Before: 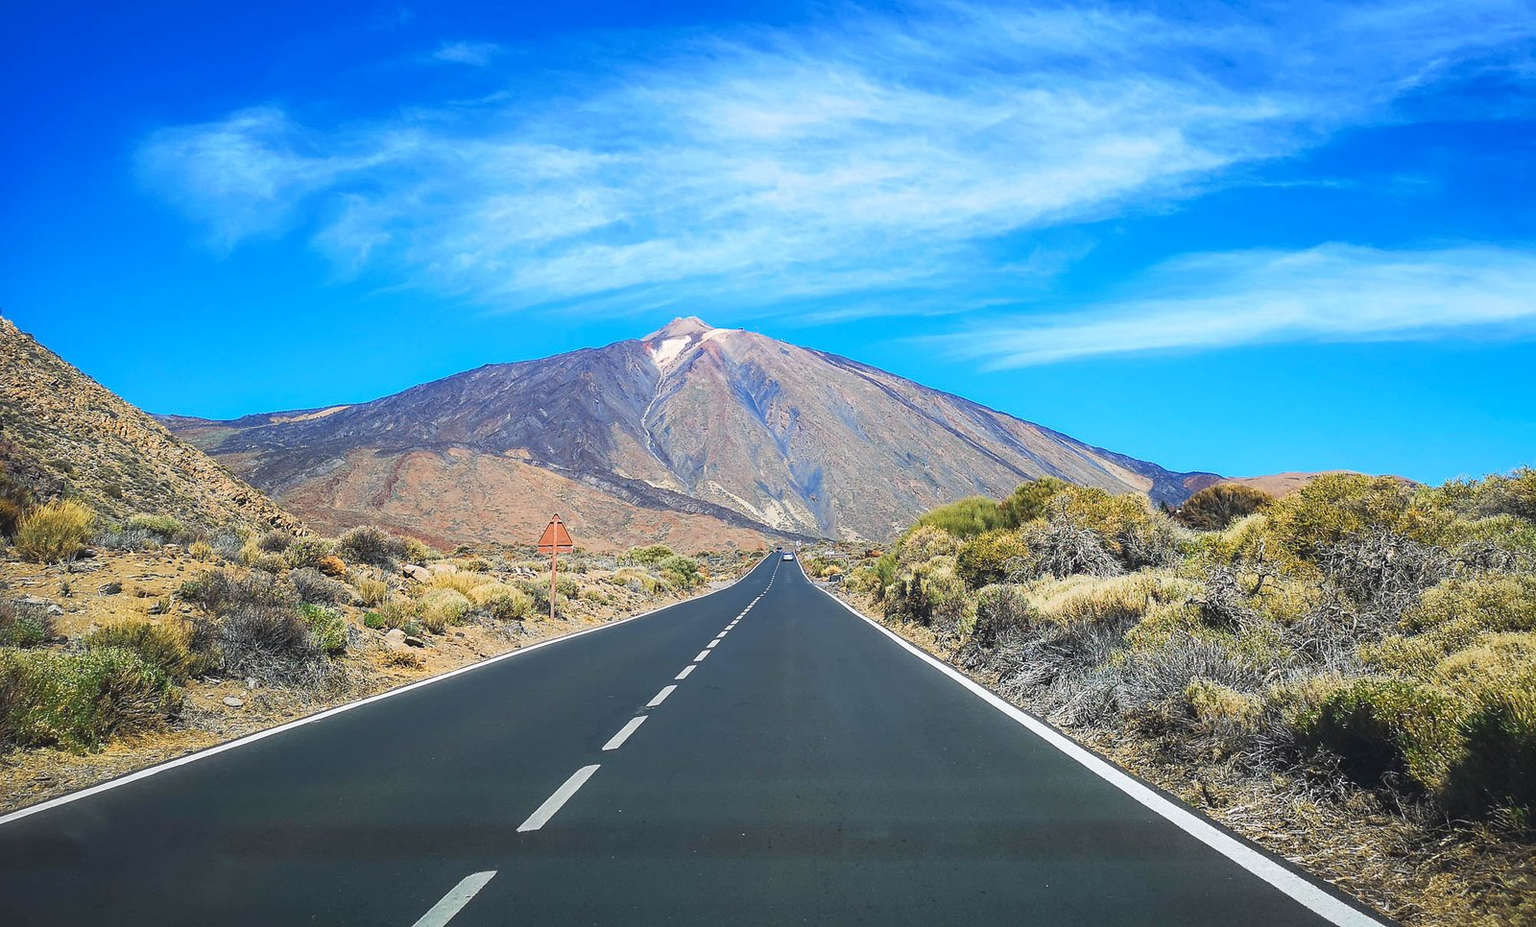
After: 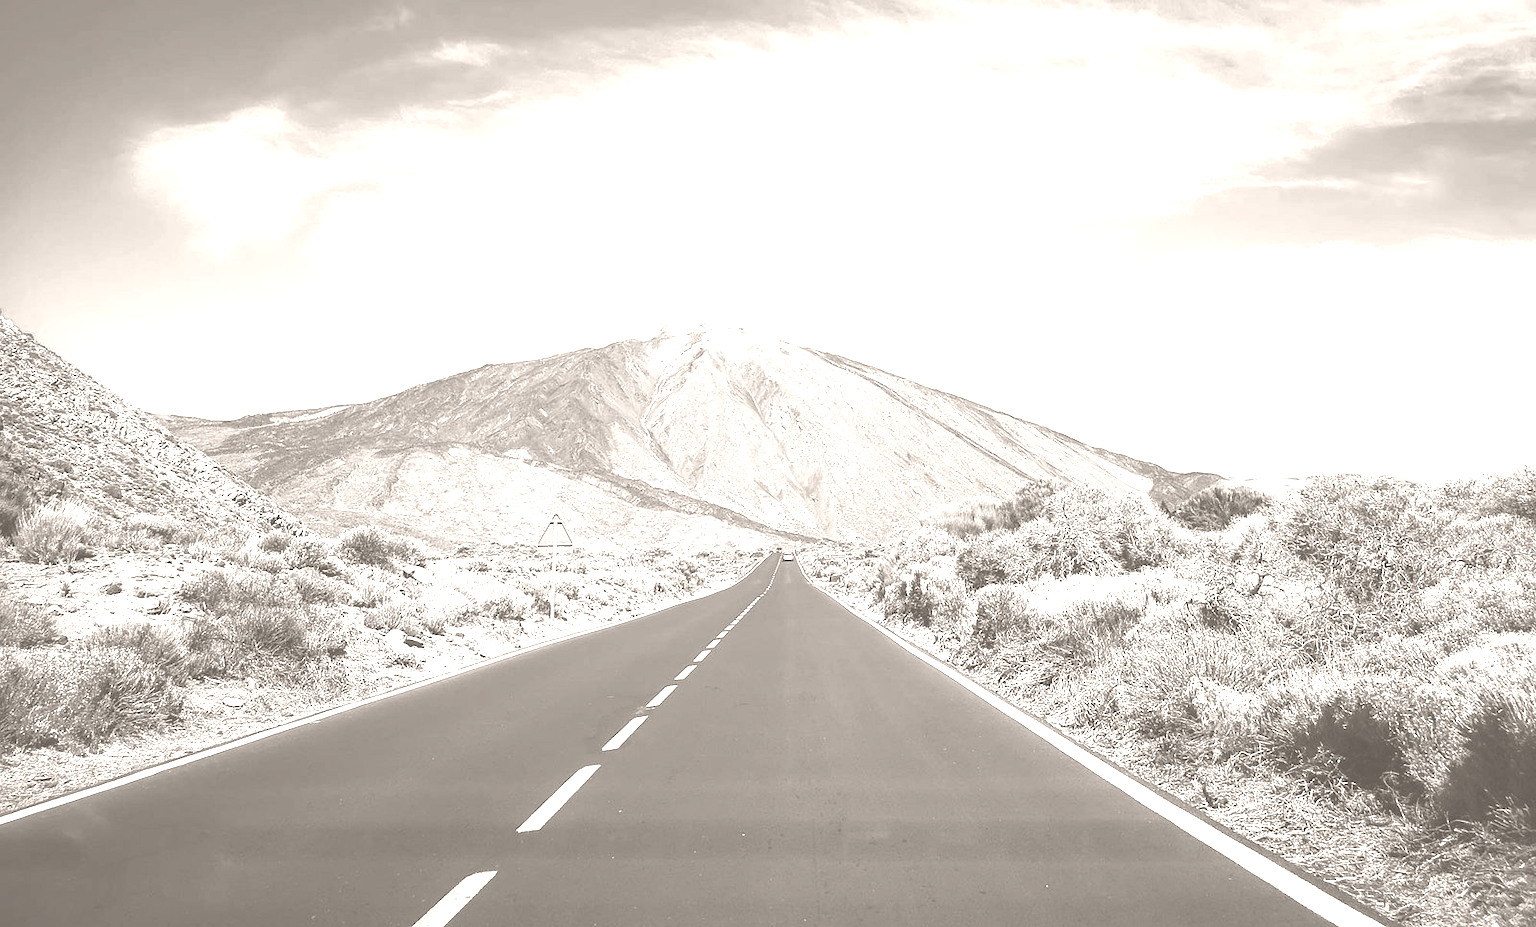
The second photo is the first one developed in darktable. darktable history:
exposure: compensate highlight preservation false
color balance rgb: linear chroma grading › shadows 32%, linear chroma grading › global chroma -2%, linear chroma grading › mid-tones 4%, perceptual saturation grading › global saturation -2%, perceptual saturation grading › highlights -8%, perceptual saturation grading › mid-tones 8%, perceptual saturation grading › shadows 4%, perceptual brilliance grading › highlights 8%, perceptual brilliance grading › mid-tones 4%, perceptual brilliance grading › shadows 2%, global vibrance 16%, saturation formula JzAzBz (2021)
colorize: hue 34.49°, saturation 35.33%, source mix 100%, lightness 55%, version 1
fill light: on, module defaults
color correction: highlights a* 5.59, highlights b* 5.24, saturation 0.68
